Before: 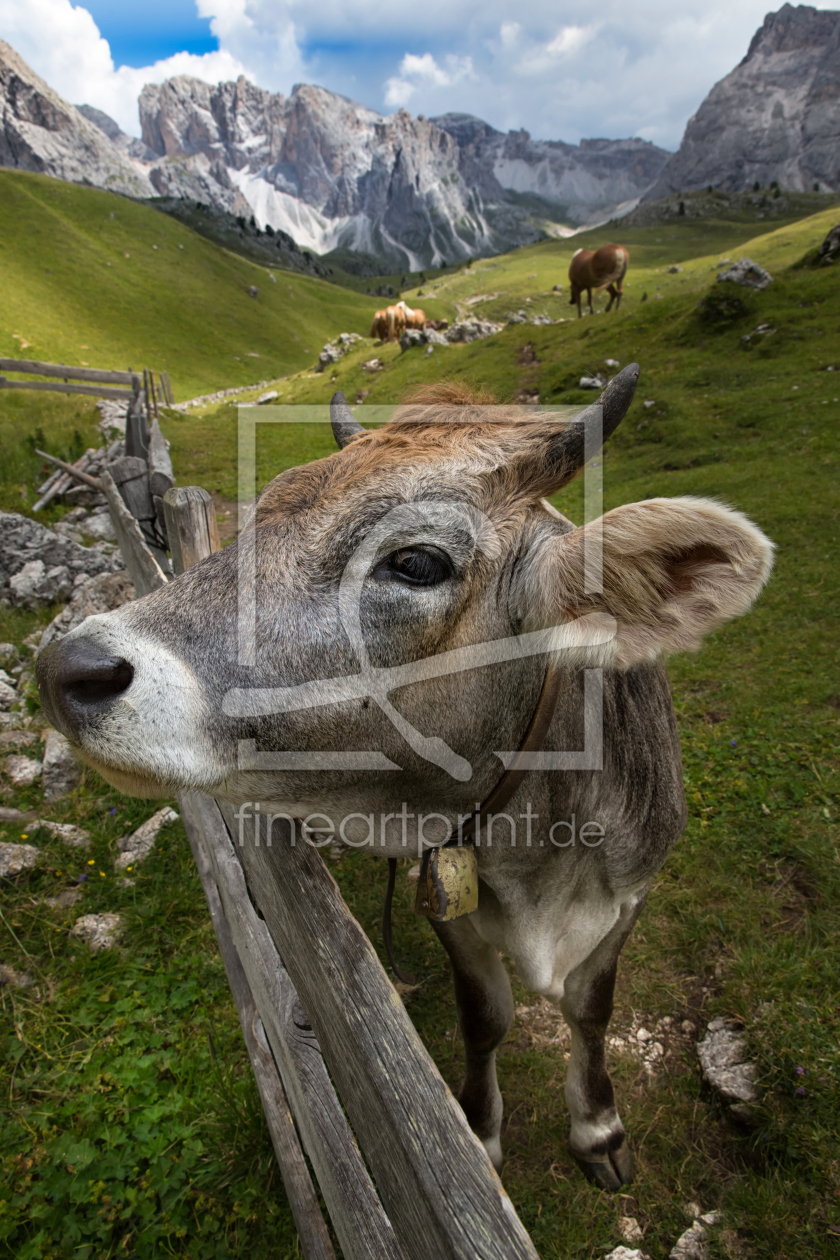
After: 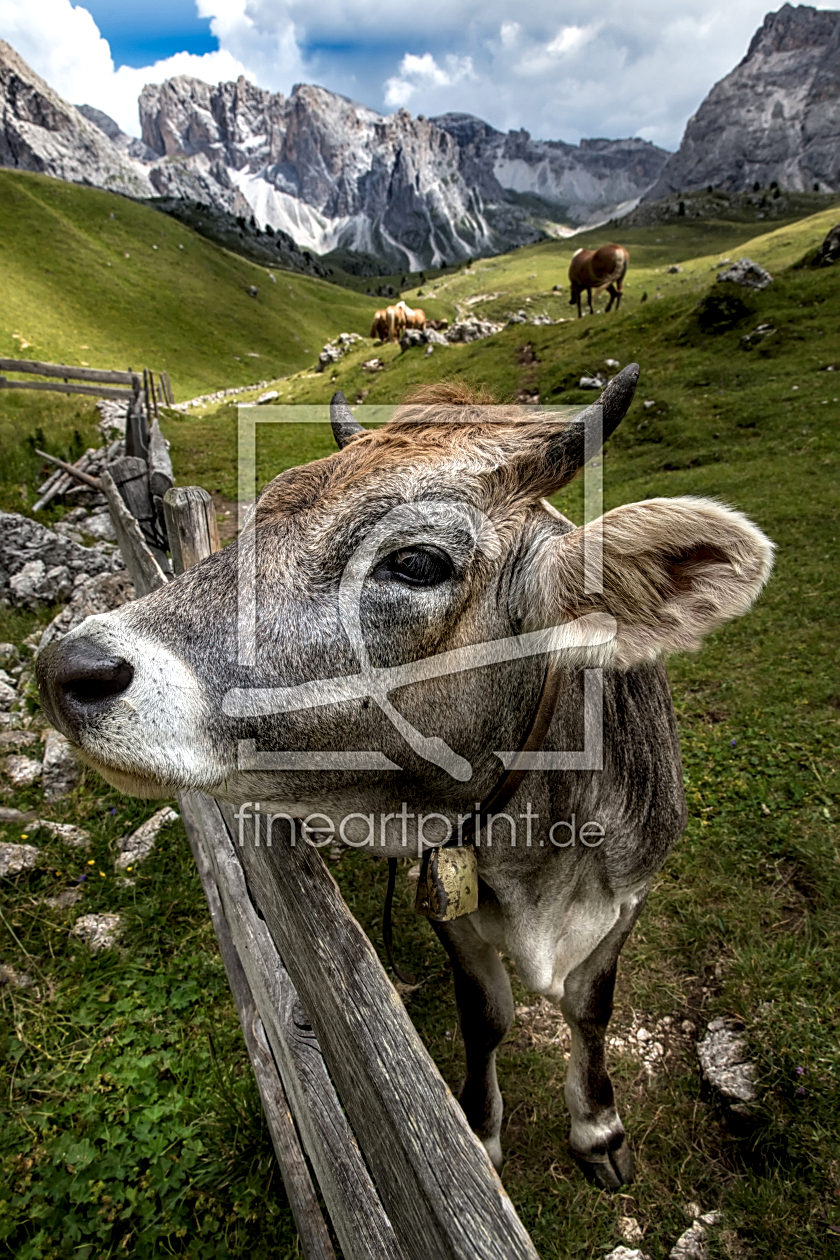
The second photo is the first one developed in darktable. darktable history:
local contrast: detail 160%
sharpen: on, module defaults
